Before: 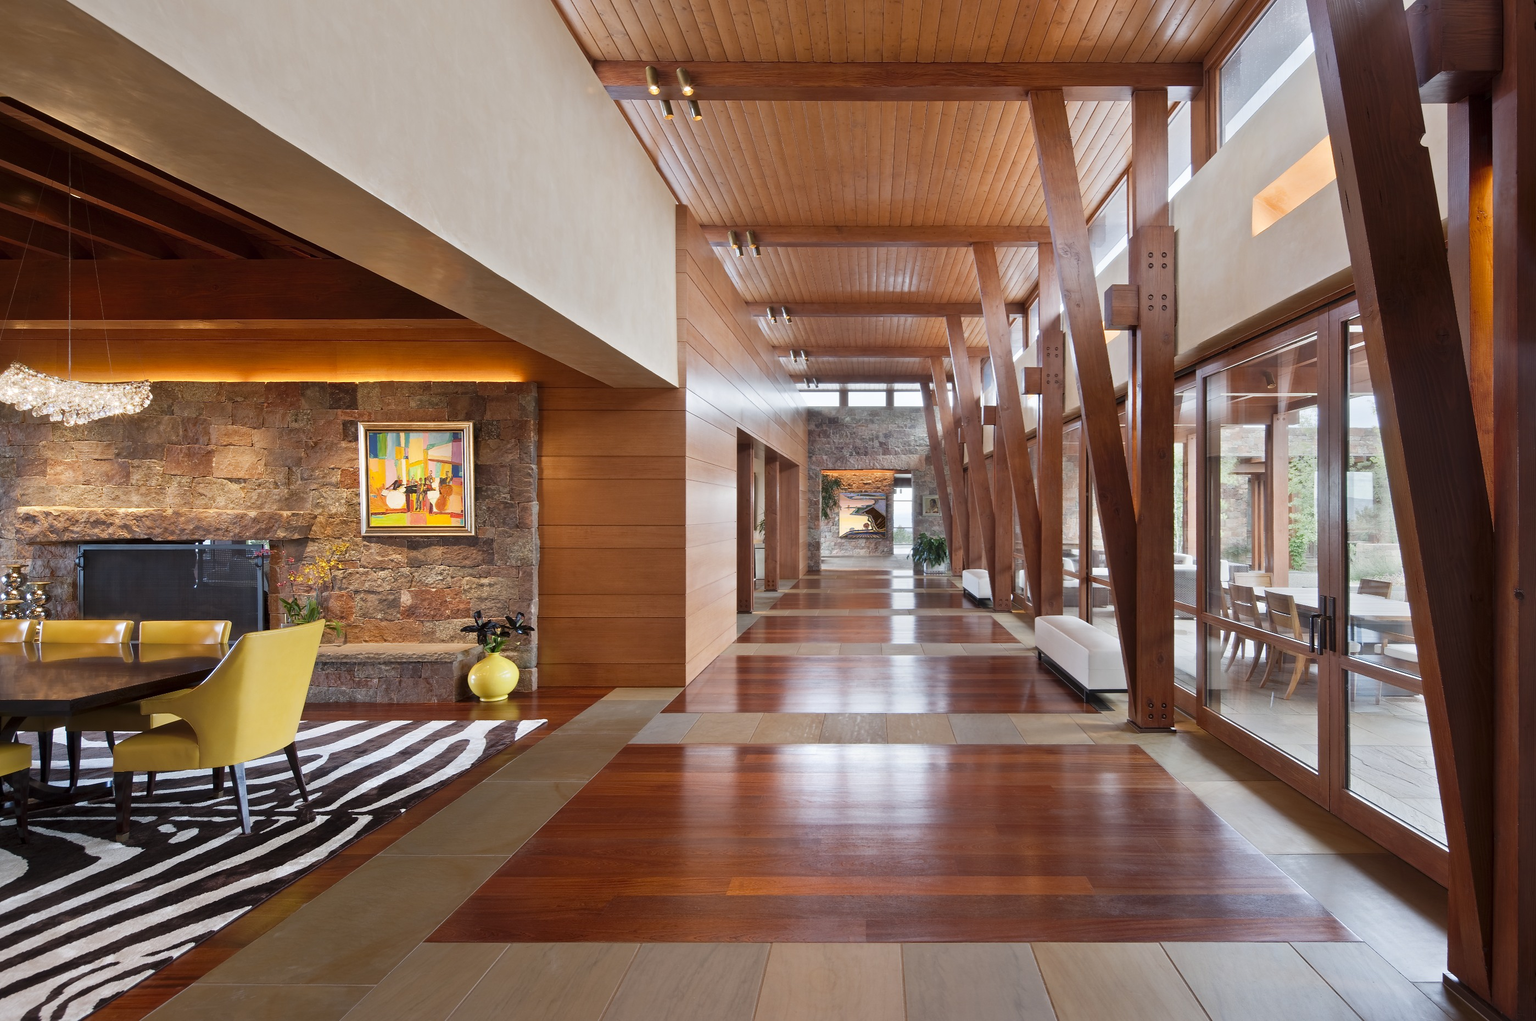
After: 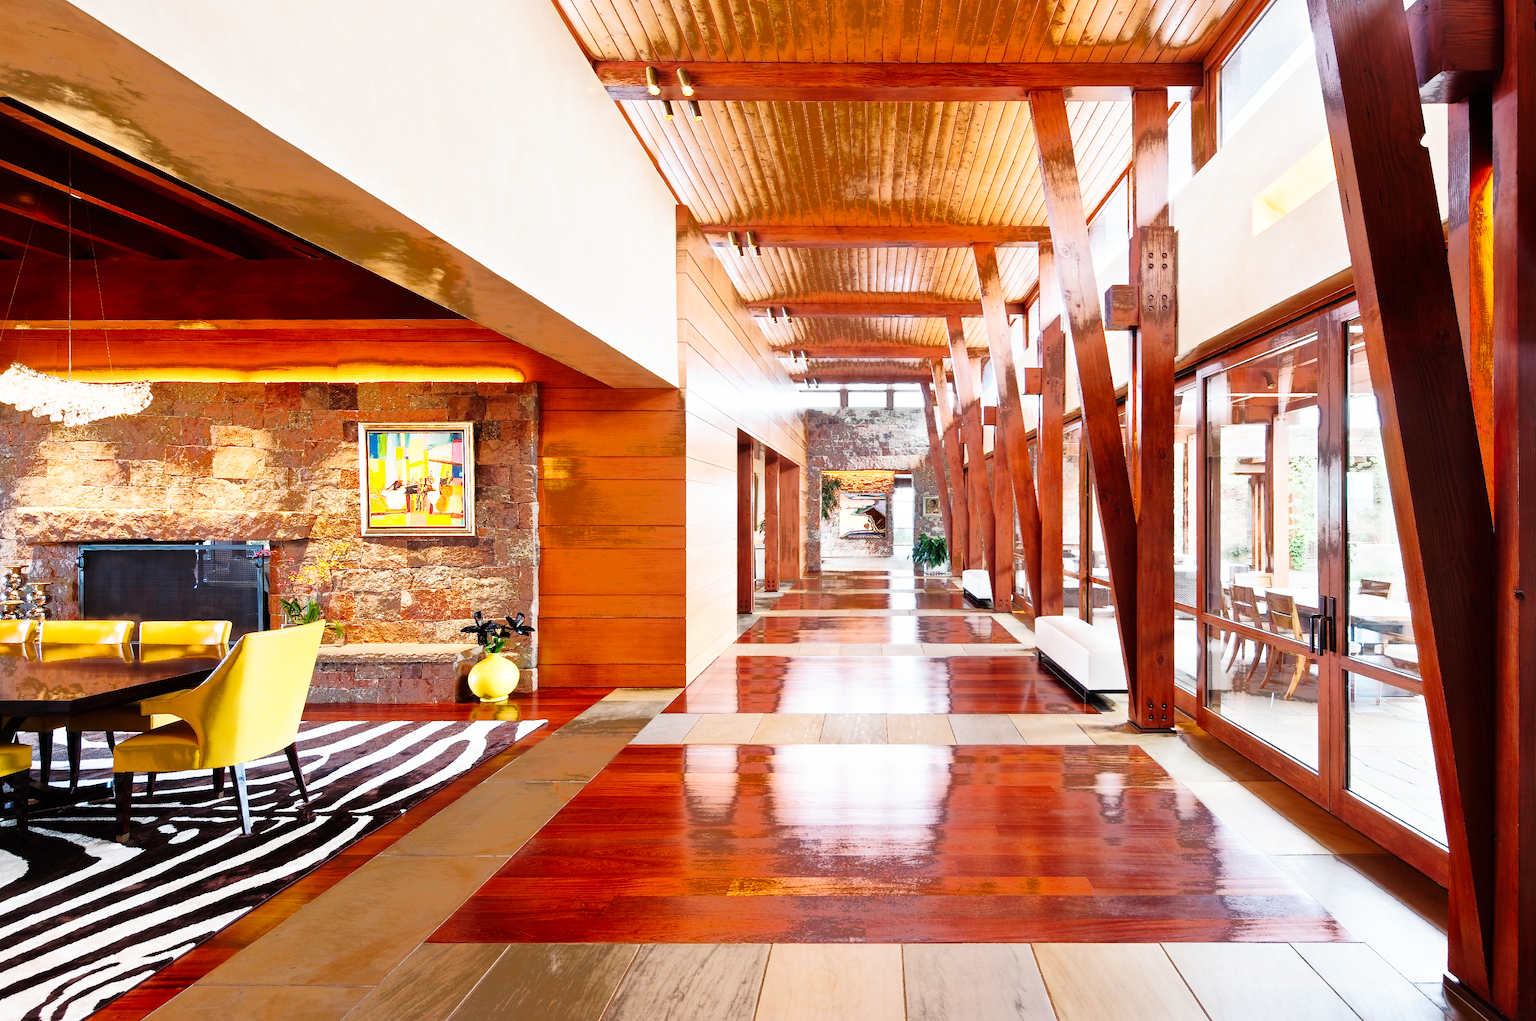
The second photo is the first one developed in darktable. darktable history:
exposure: compensate highlight preservation false
base curve: curves: ch0 [(0, 0) (0.007, 0.004) (0.027, 0.03) (0.046, 0.07) (0.207, 0.54) (0.442, 0.872) (0.673, 0.972) (1, 1)], preserve colors none
tone equalizer: on, module defaults
fill light: exposure -0.73 EV, center 0.69, width 2.2
